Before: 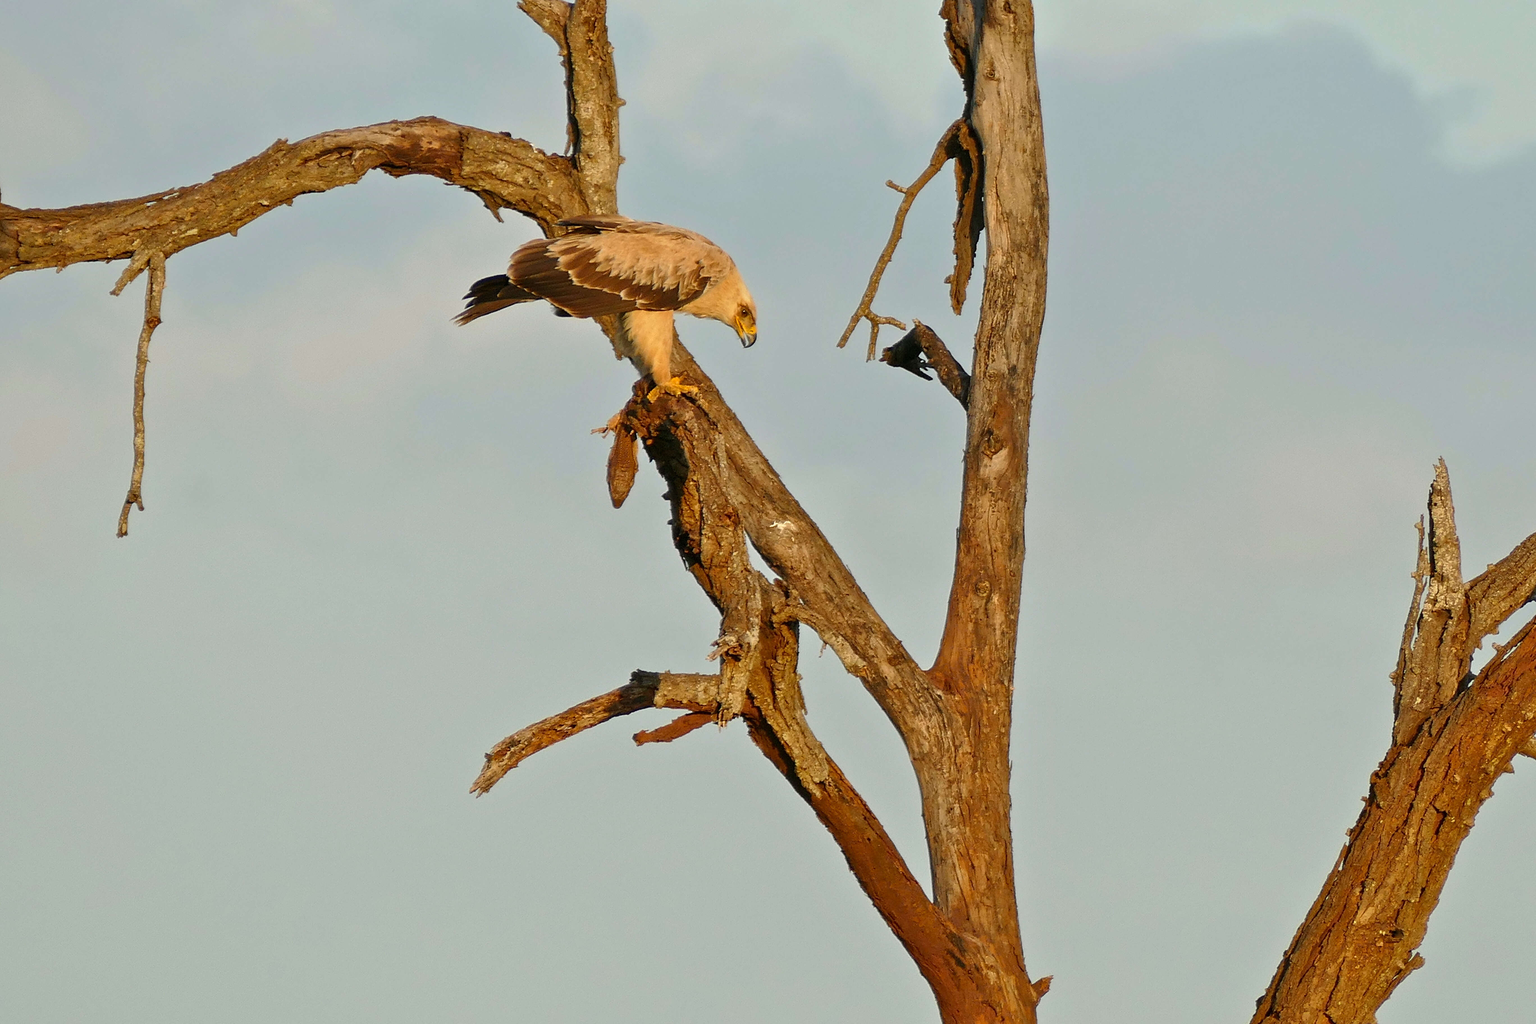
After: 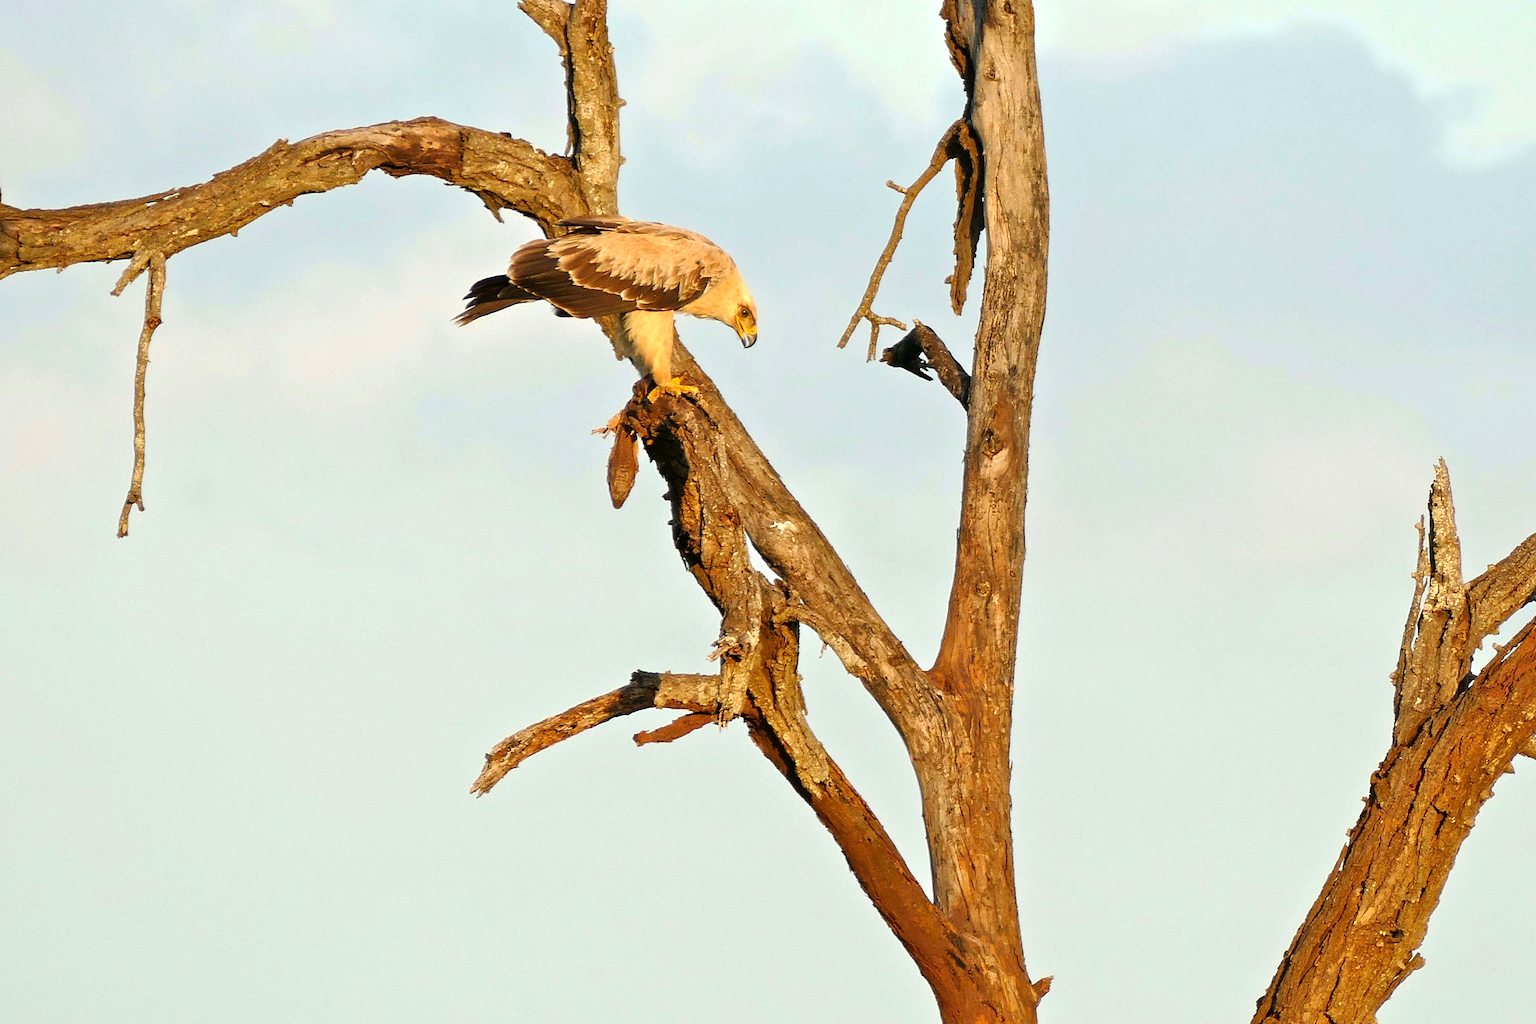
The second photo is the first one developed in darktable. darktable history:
tone equalizer: -8 EV -0.712 EV, -7 EV -0.679 EV, -6 EV -0.561 EV, -5 EV -0.41 EV, -3 EV 0.383 EV, -2 EV 0.6 EV, -1 EV 0.688 EV, +0 EV 0.756 EV
